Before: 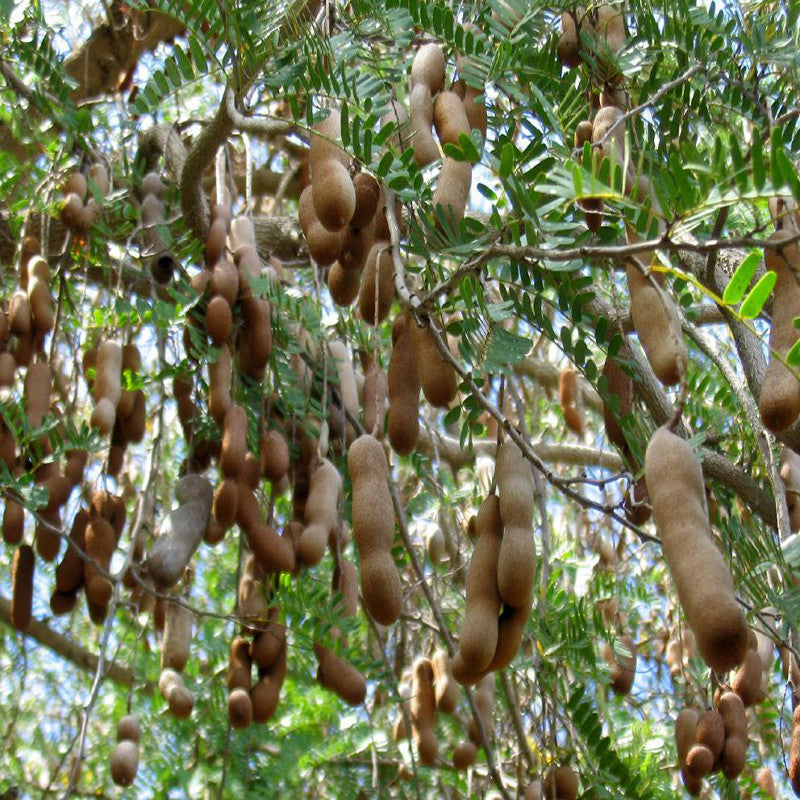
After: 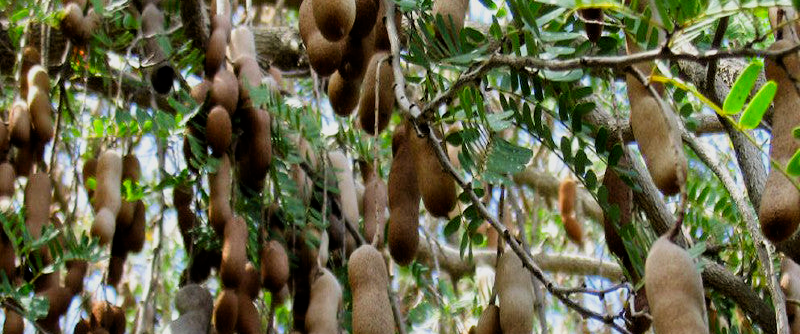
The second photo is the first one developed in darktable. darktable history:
contrast brightness saturation: contrast 0.04, saturation 0.16
filmic rgb: black relative exposure -5 EV, white relative exposure 3.5 EV, hardness 3.19, contrast 1.2, highlights saturation mix -30%
crop and rotate: top 23.84%, bottom 34.294%
